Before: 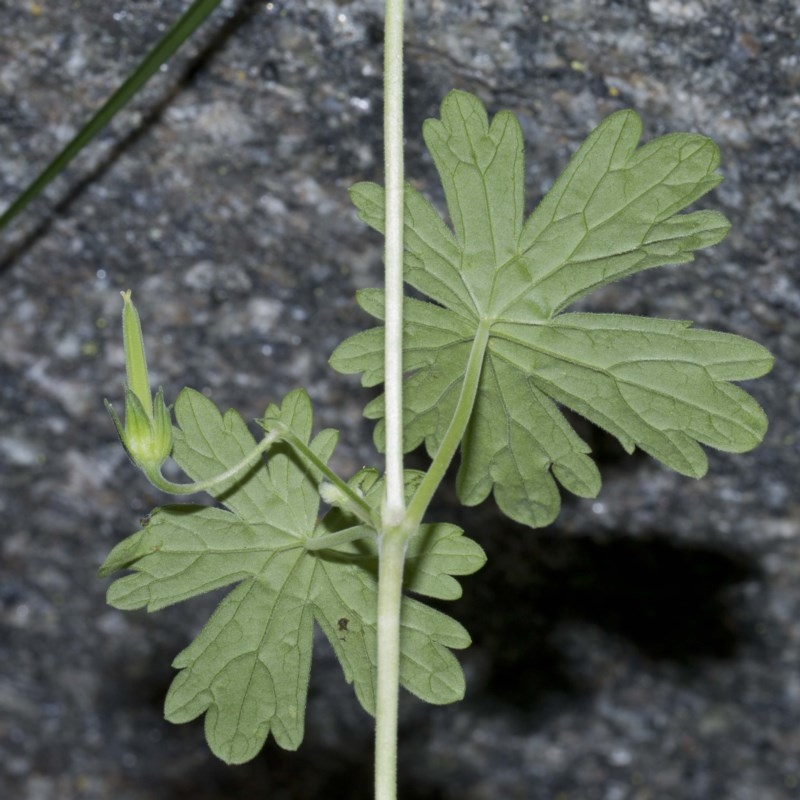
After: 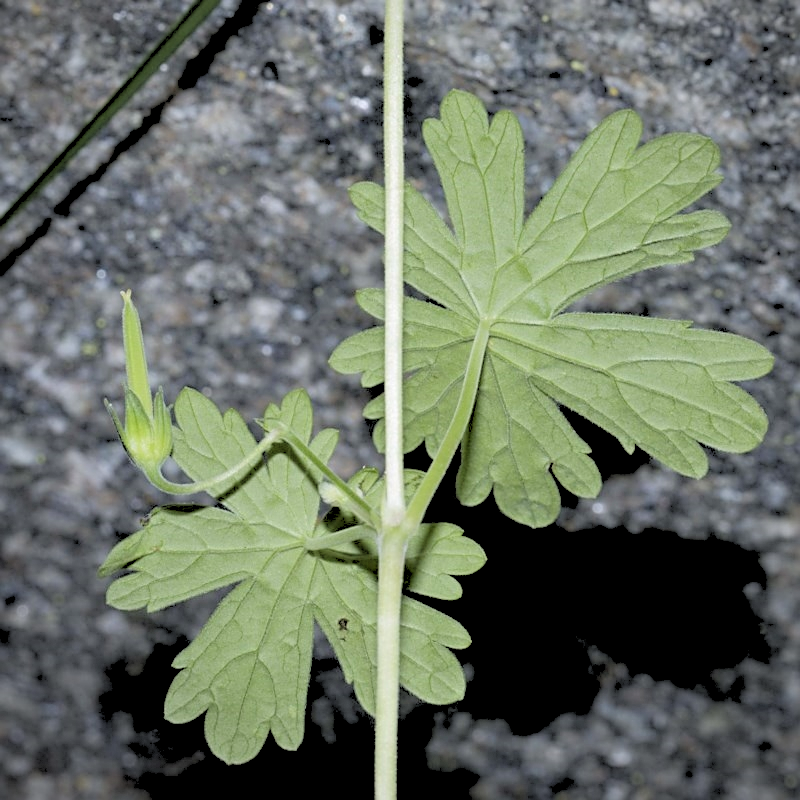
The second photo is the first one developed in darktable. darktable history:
sharpen: on, module defaults
vignetting: fall-off radius 93.87%
rgb levels: levels [[0.027, 0.429, 0.996], [0, 0.5, 1], [0, 0.5, 1]]
